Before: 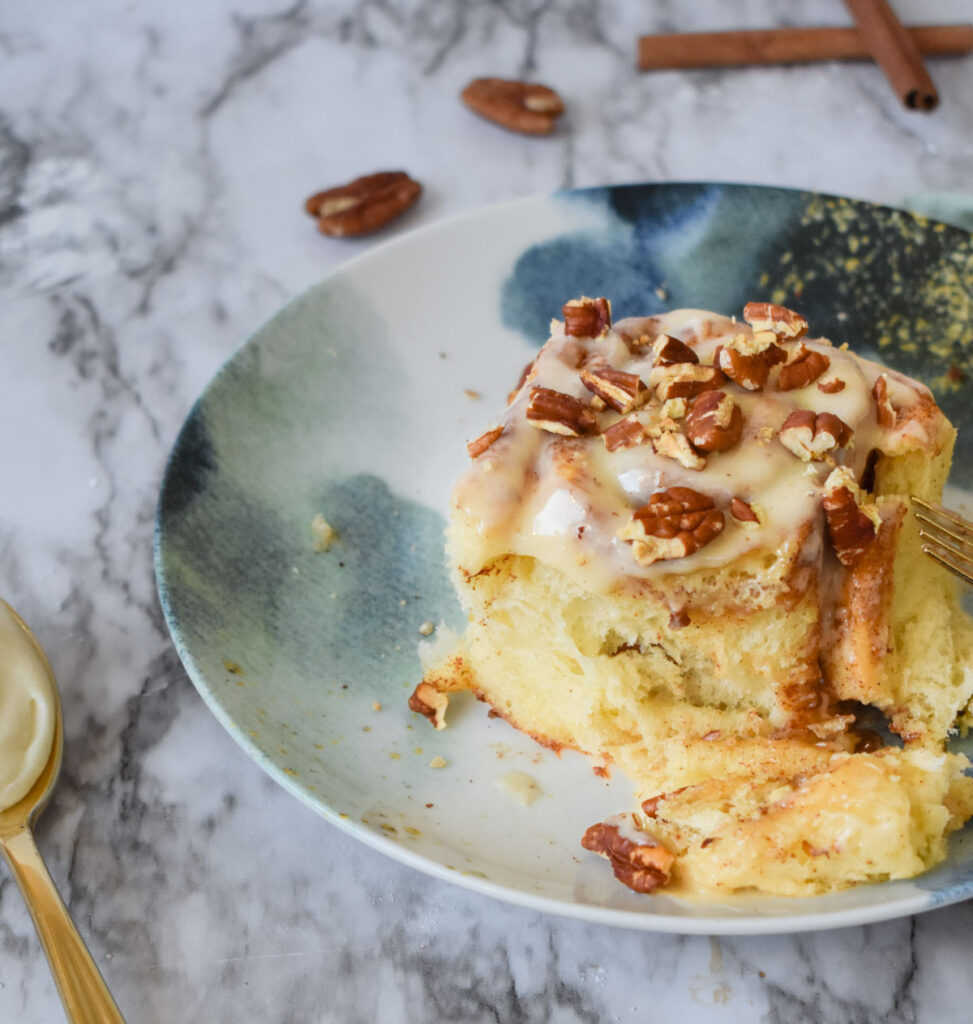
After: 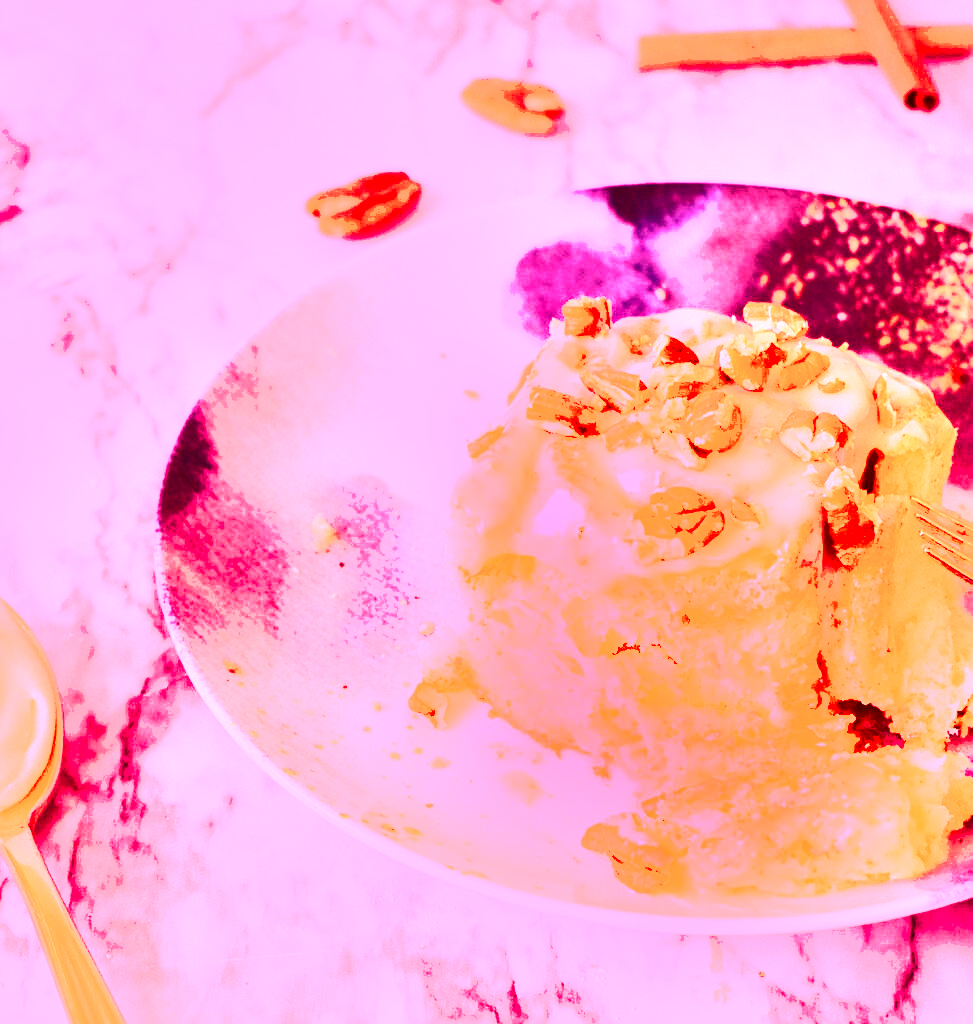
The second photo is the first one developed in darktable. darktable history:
velvia: on, module defaults
white balance: red 4.26, blue 1.802
shadows and highlights: shadows 37.27, highlights -28.18, soften with gaussian
sharpen: radius 1.272, amount 0.305, threshold 0
